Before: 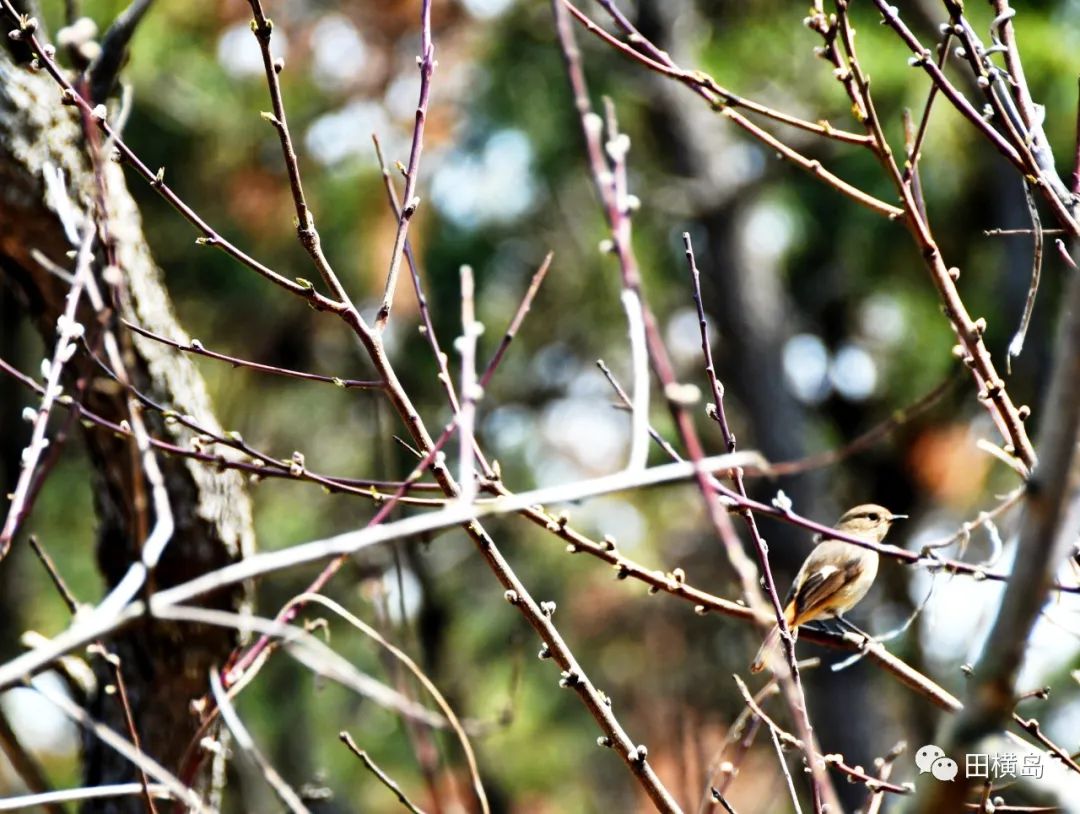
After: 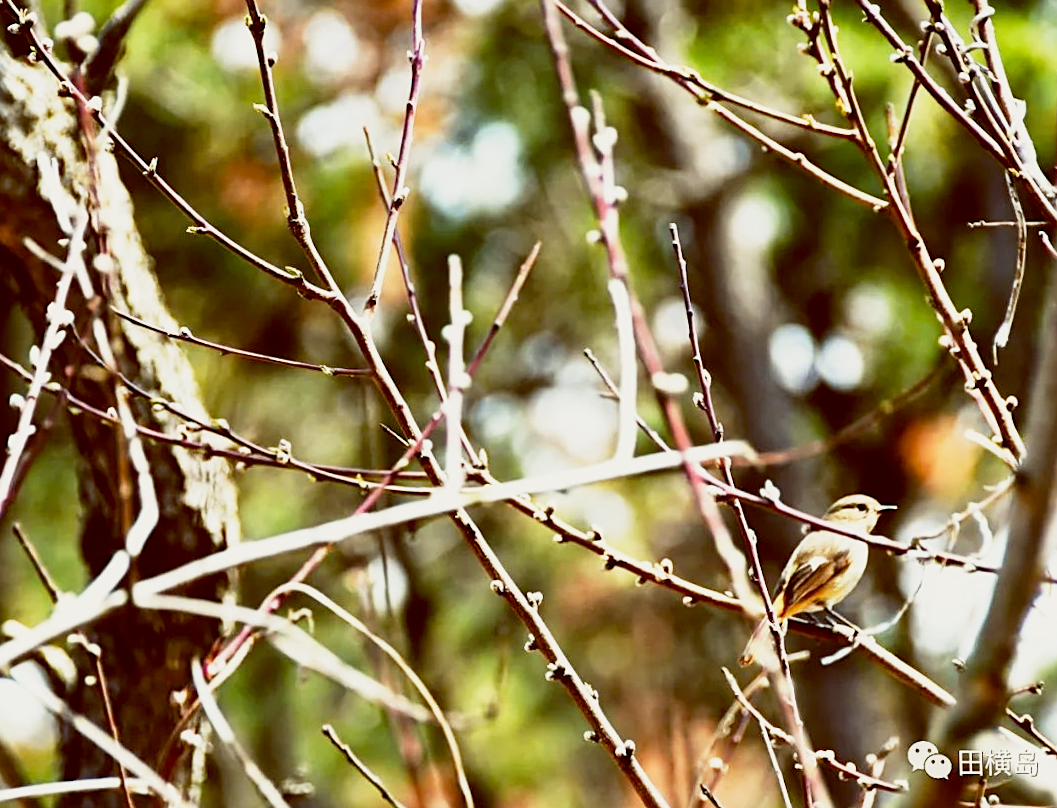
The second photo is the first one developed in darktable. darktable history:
sharpen: on, module defaults
color balance: lift [1.001, 1.007, 1, 0.993], gamma [1.023, 1.026, 1.01, 0.974], gain [0.964, 1.059, 1.073, 0.927]
rotate and perspective: rotation 0.226°, lens shift (vertical) -0.042, crop left 0.023, crop right 0.982, crop top 0.006, crop bottom 0.994
base curve: curves: ch0 [(0, 0) (0.088, 0.125) (0.176, 0.251) (0.354, 0.501) (0.613, 0.749) (1, 0.877)], preserve colors none
